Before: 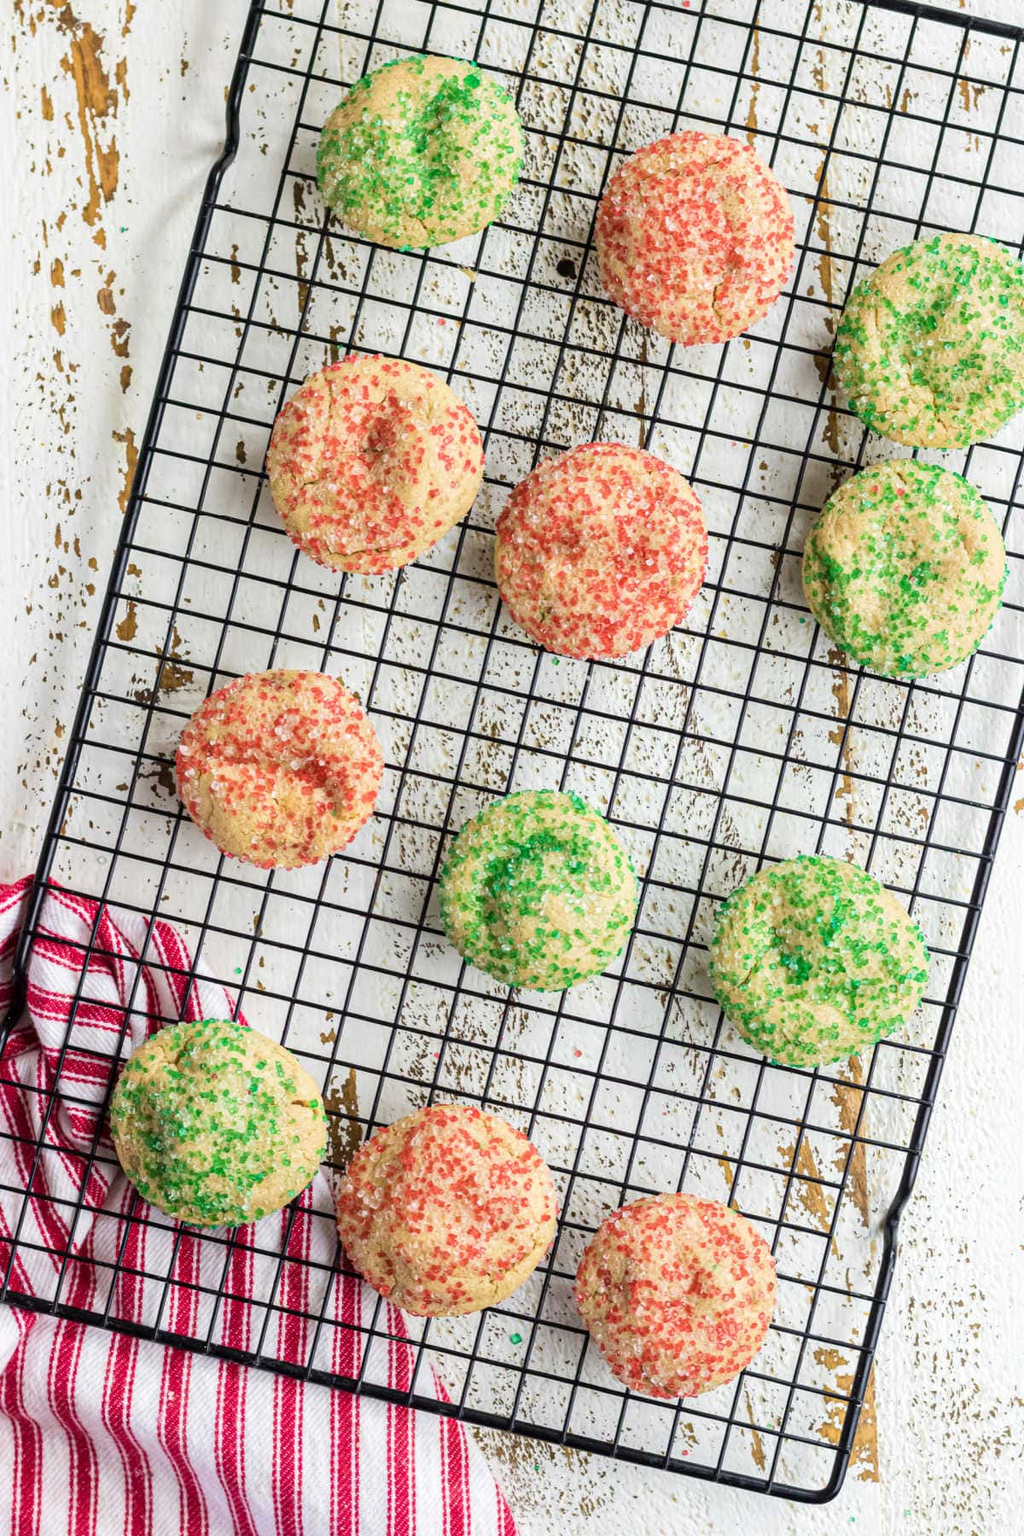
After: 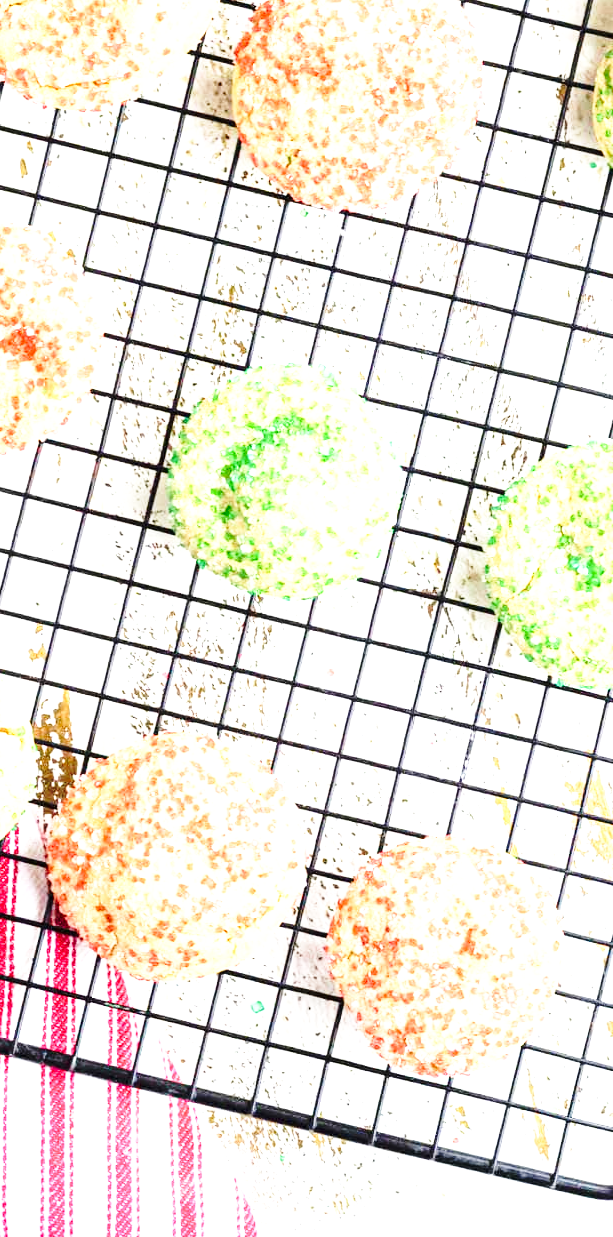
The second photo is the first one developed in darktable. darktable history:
base curve: curves: ch0 [(0, 0) (0.036, 0.037) (0.121, 0.228) (0.46, 0.76) (0.859, 0.983) (1, 1)], preserve colors none
exposure: black level correction 0, exposure 1.473 EV, compensate highlight preservation false
crop and rotate: left 28.991%, top 31.236%, right 19.852%
